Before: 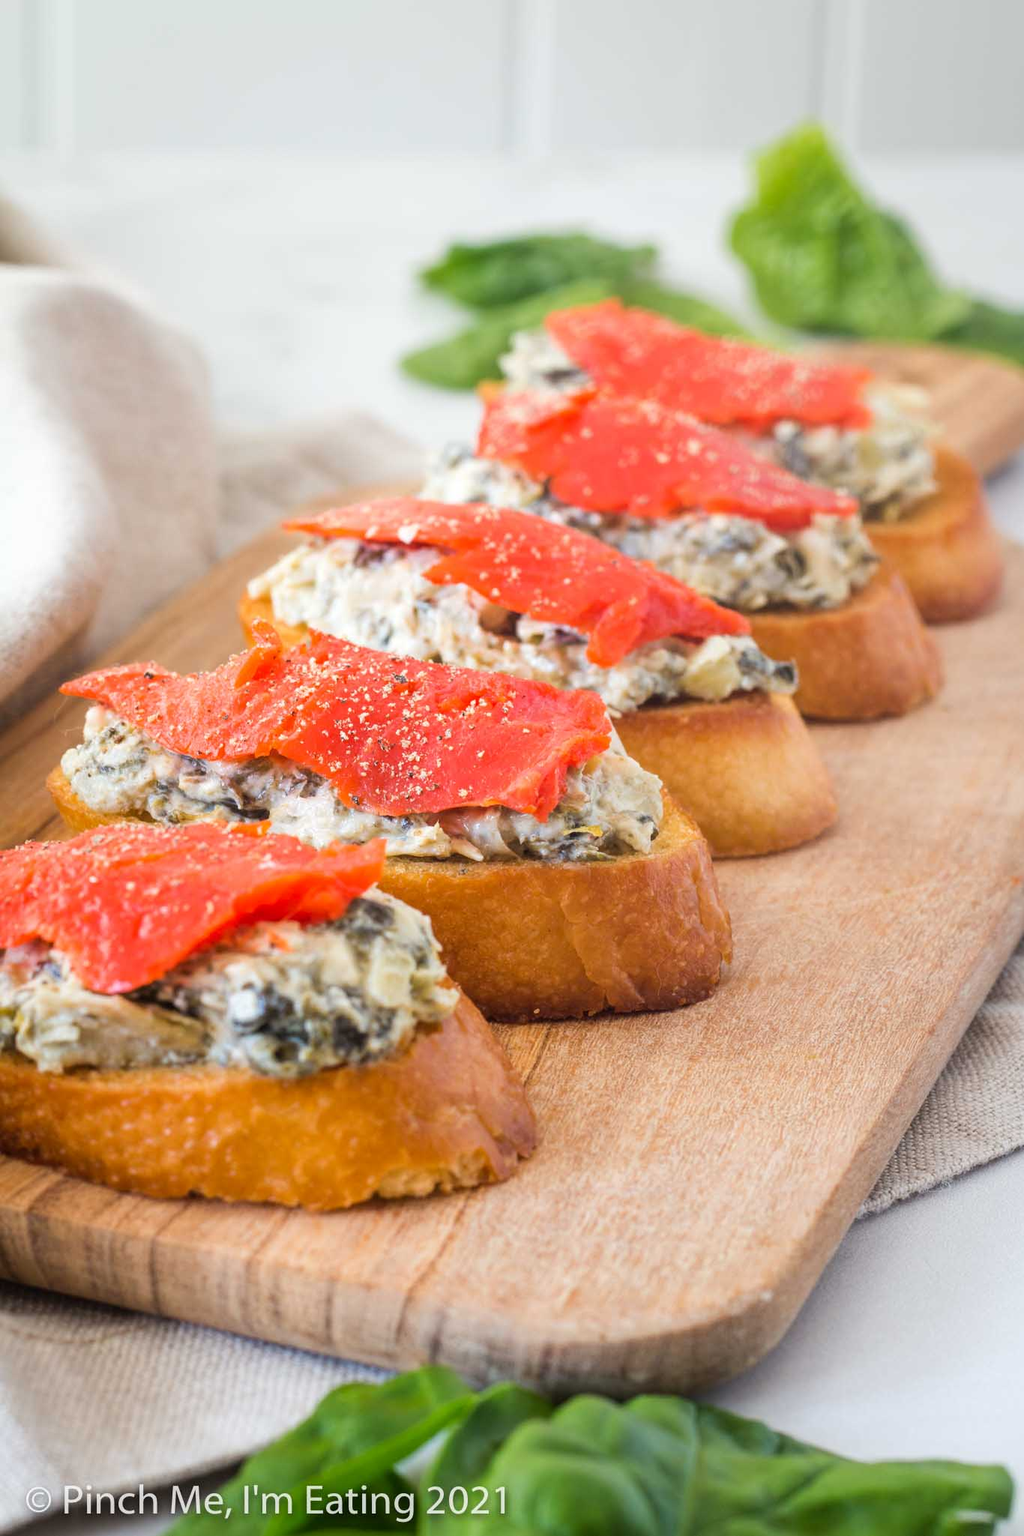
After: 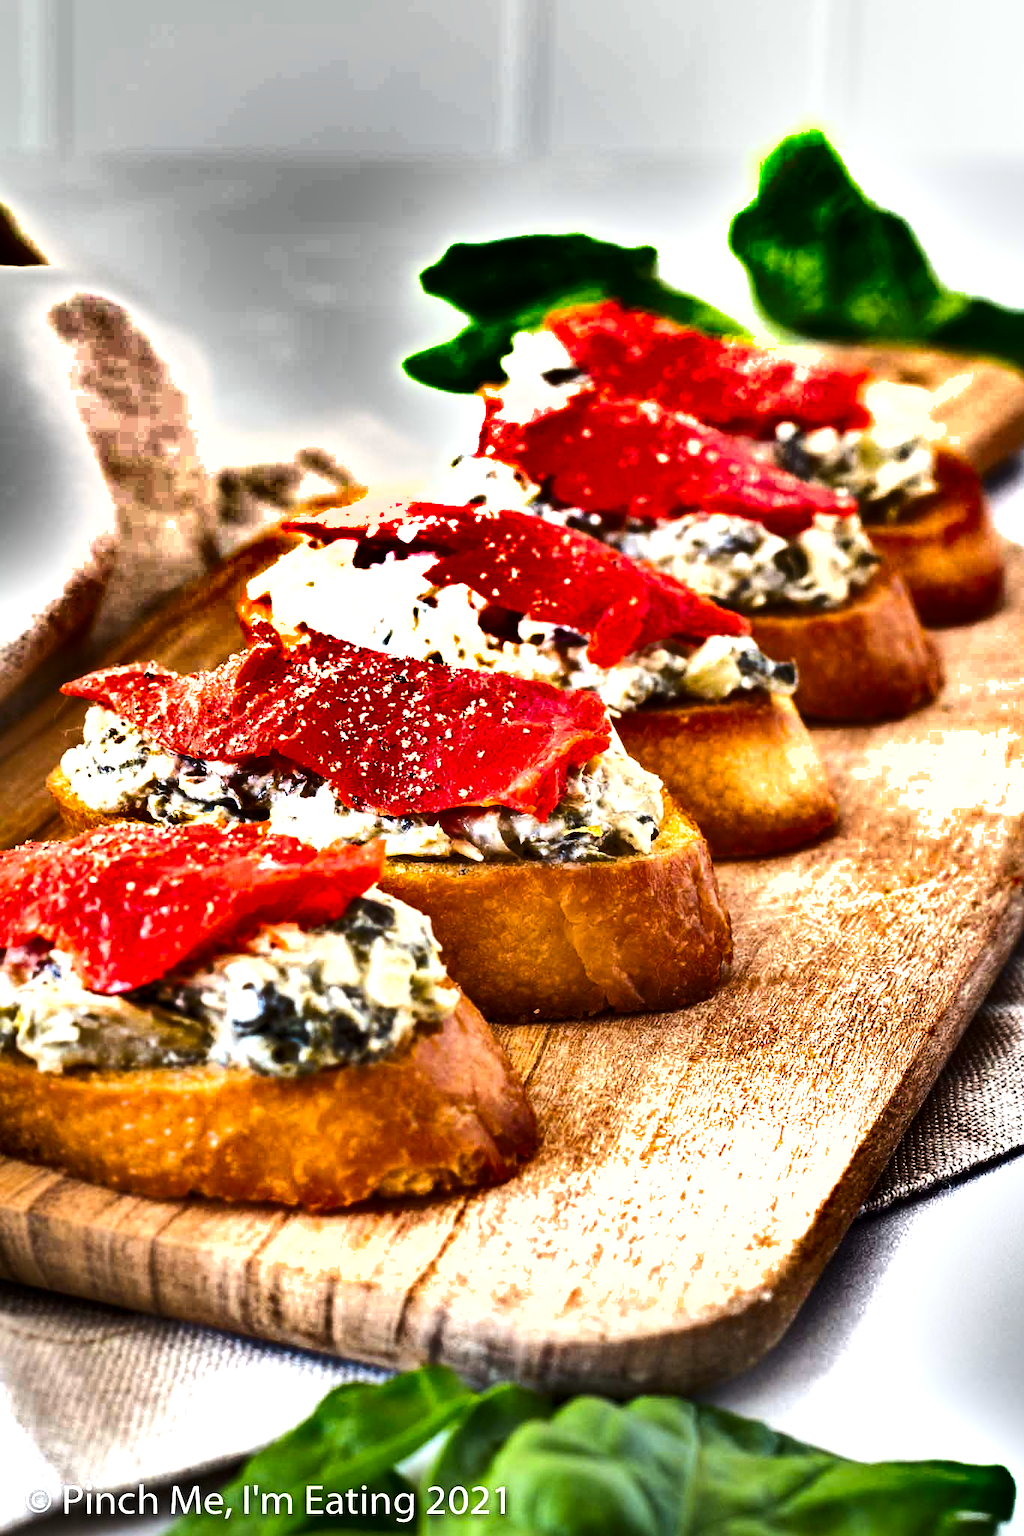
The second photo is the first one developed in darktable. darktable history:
tone equalizer: -8 EV -1.08 EV, -7 EV -1.01 EV, -6 EV -0.867 EV, -5 EV -0.578 EV, -3 EV 0.578 EV, -2 EV 0.867 EV, -1 EV 1.01 EV, +0 EV 1.08 EV, edges refinement/feathering 500, mask exposure compensation -1.57 EV, preserve details no
shadows and highlights: shadows 20.91, highlights -82.73, soften with gaussian
local contrast: mode bilateral grid, contrast 20, coarseness 100, detail 150%, midtone range 0.2
color balance rgb: perceptual saturation grading › global saturation 10%, global vibrance 10%
